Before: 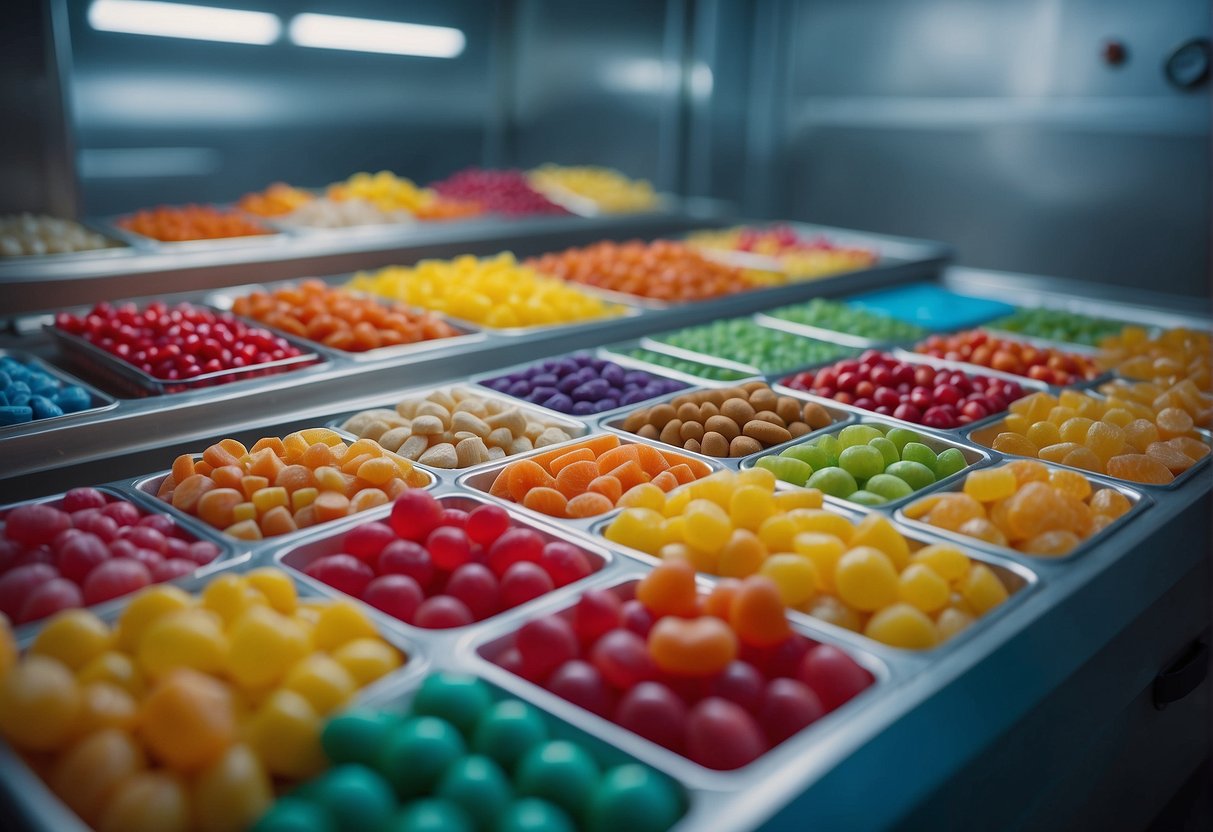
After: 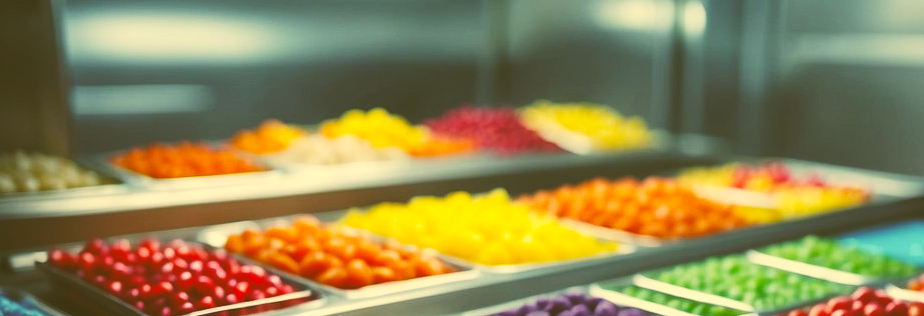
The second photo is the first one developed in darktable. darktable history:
base curve: curves: ch0 [(0, 0) (0.007, 0.004) (0.027, 0.03) (0.046, 0.07) (0.207, 0.54) (0.442, 0.872) (0.673, 0.972) (1, 1)], preserve colors none
crop: left 0.579%, top 7.627%, right 23.167%, bottom 54.275%
rgb curve: curves: ch0 [(0, 0.186) (0.314, 0.284) (0.775, 0.708) (1, 1)], compensate middle gray true, preserve colors none
color correction: highlights a* 0.162, highlights b* 29.53, shadows a* -0.162, shadows b* 21.09
